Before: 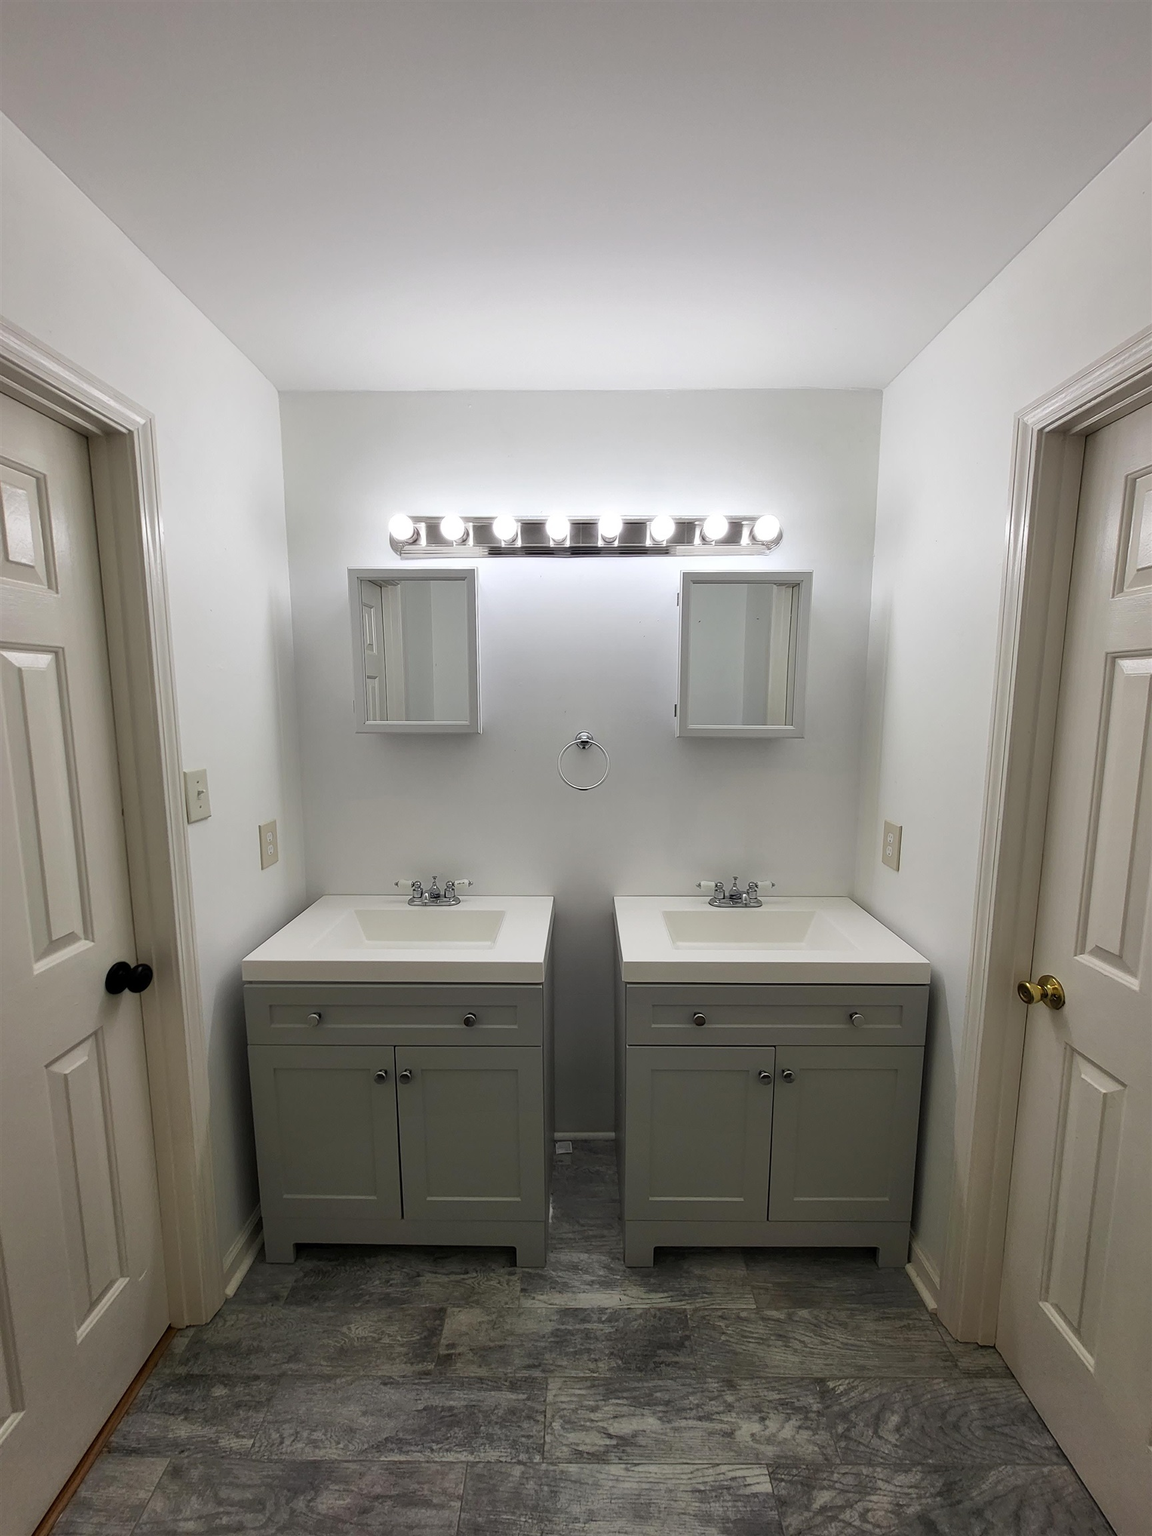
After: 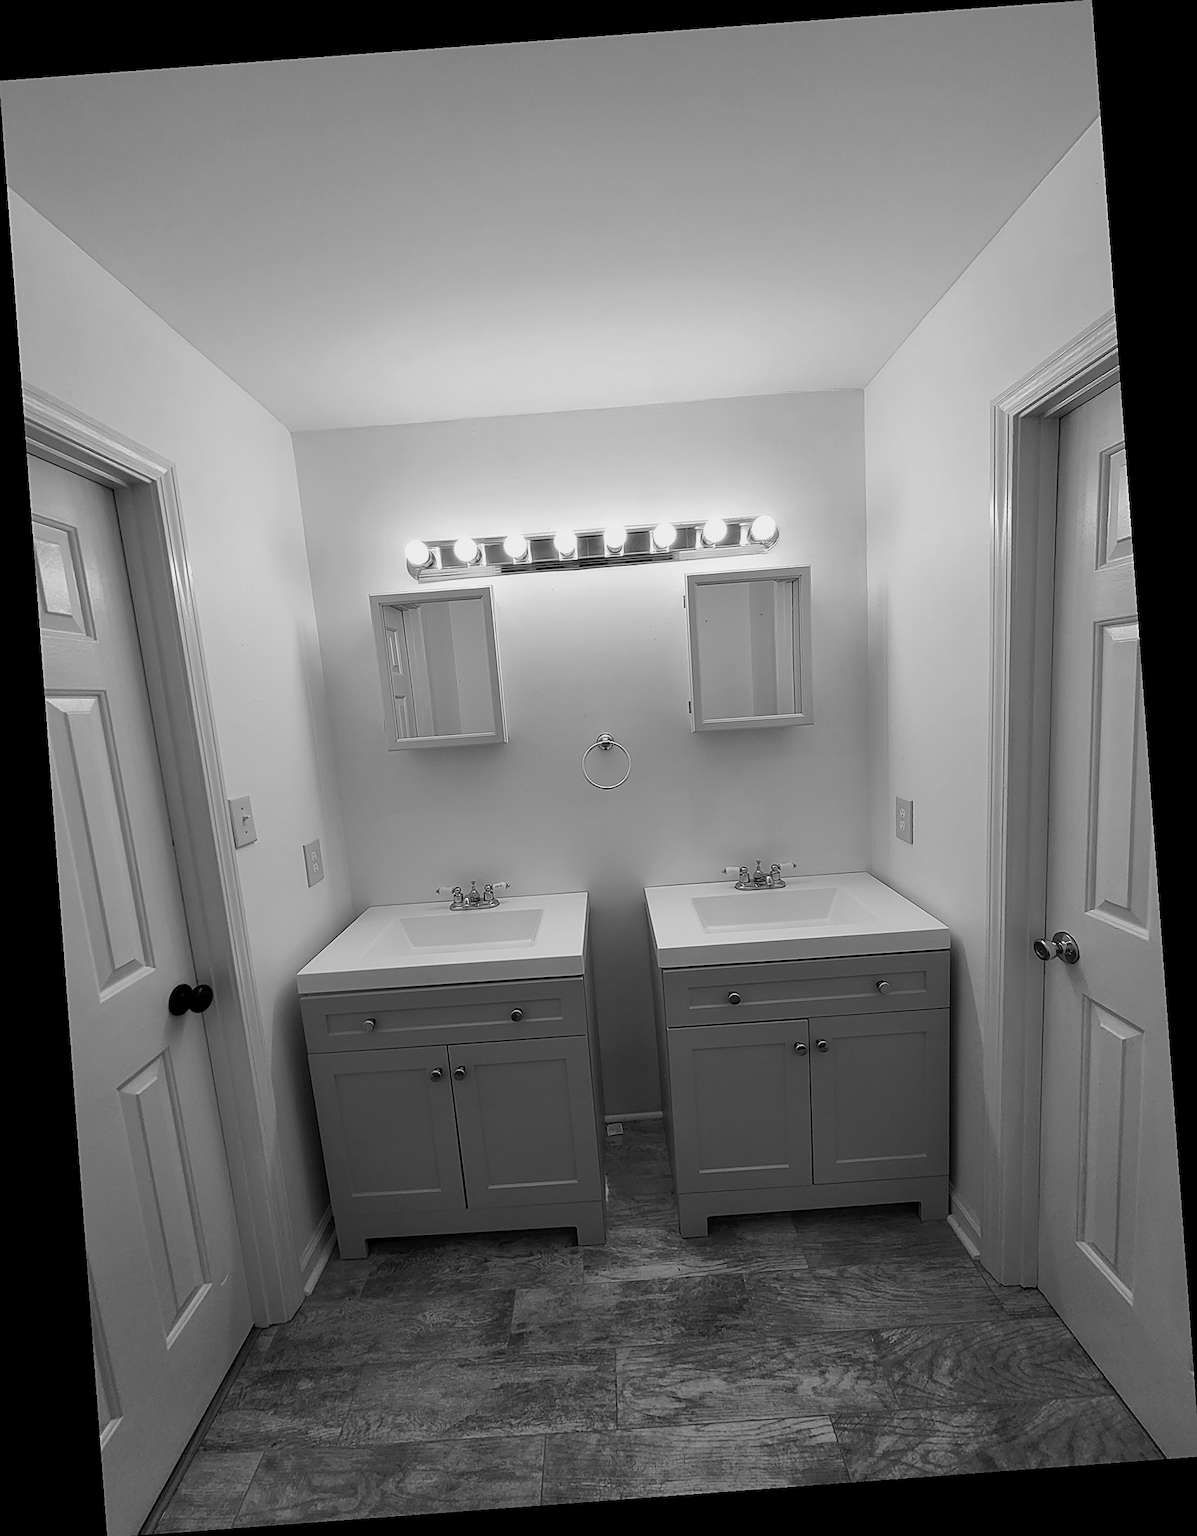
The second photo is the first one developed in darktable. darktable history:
crop and rotate: left 0.126%
rotate and perspective: rotation -4.25°, automatic cropping off
velvia: on, module defaults
color balance: output saturation 120%
monochrome: a -92.57, b 58.91
levels: mode automatic
sharpen: on, module defaults
